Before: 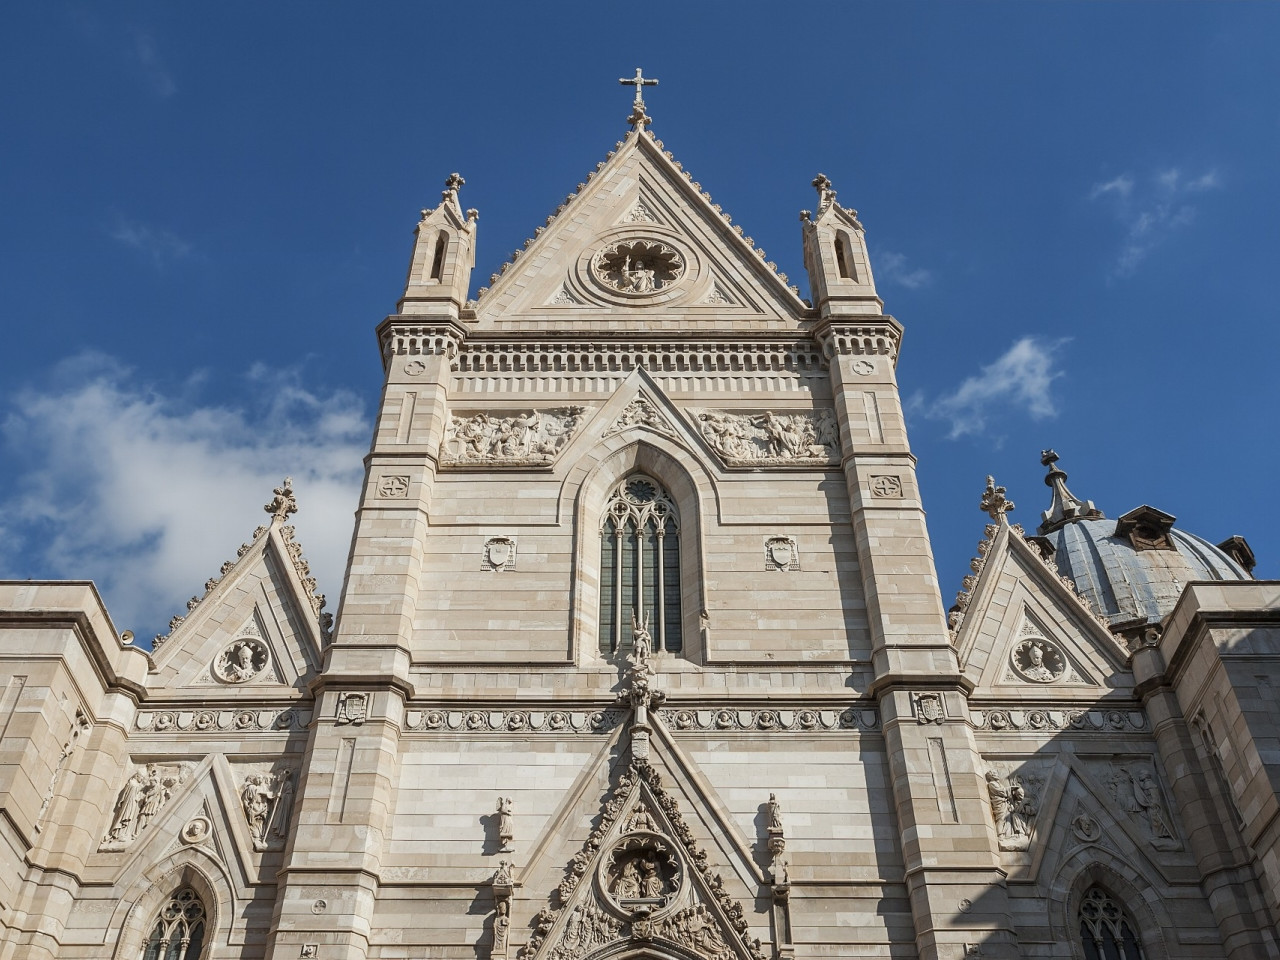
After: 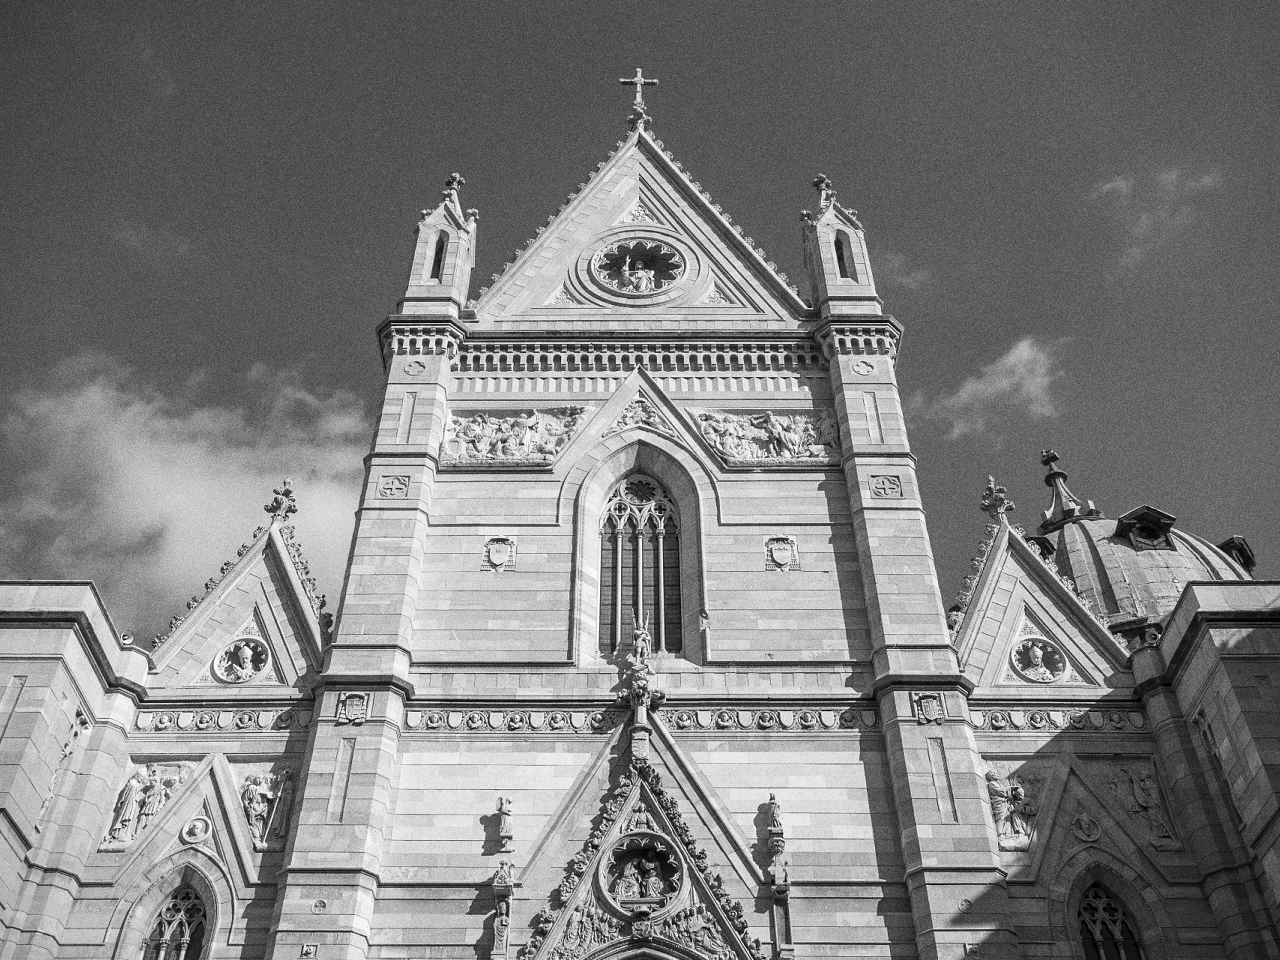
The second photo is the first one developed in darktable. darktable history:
vignetting: fall-off start 92.6%, brightness -0.52, saturation -0.51, center (-0.012, 0)
levels: mode automatic, black 0.023%, white 99.97%, levels [0.062, 0.494, 0.925]
velvia: on, module defaults
white balance: emerald 1
grain: coarseness 0.09 ISO, strength 40%
monochrome: on, module defaults
tone equalizer: on, module defaults
